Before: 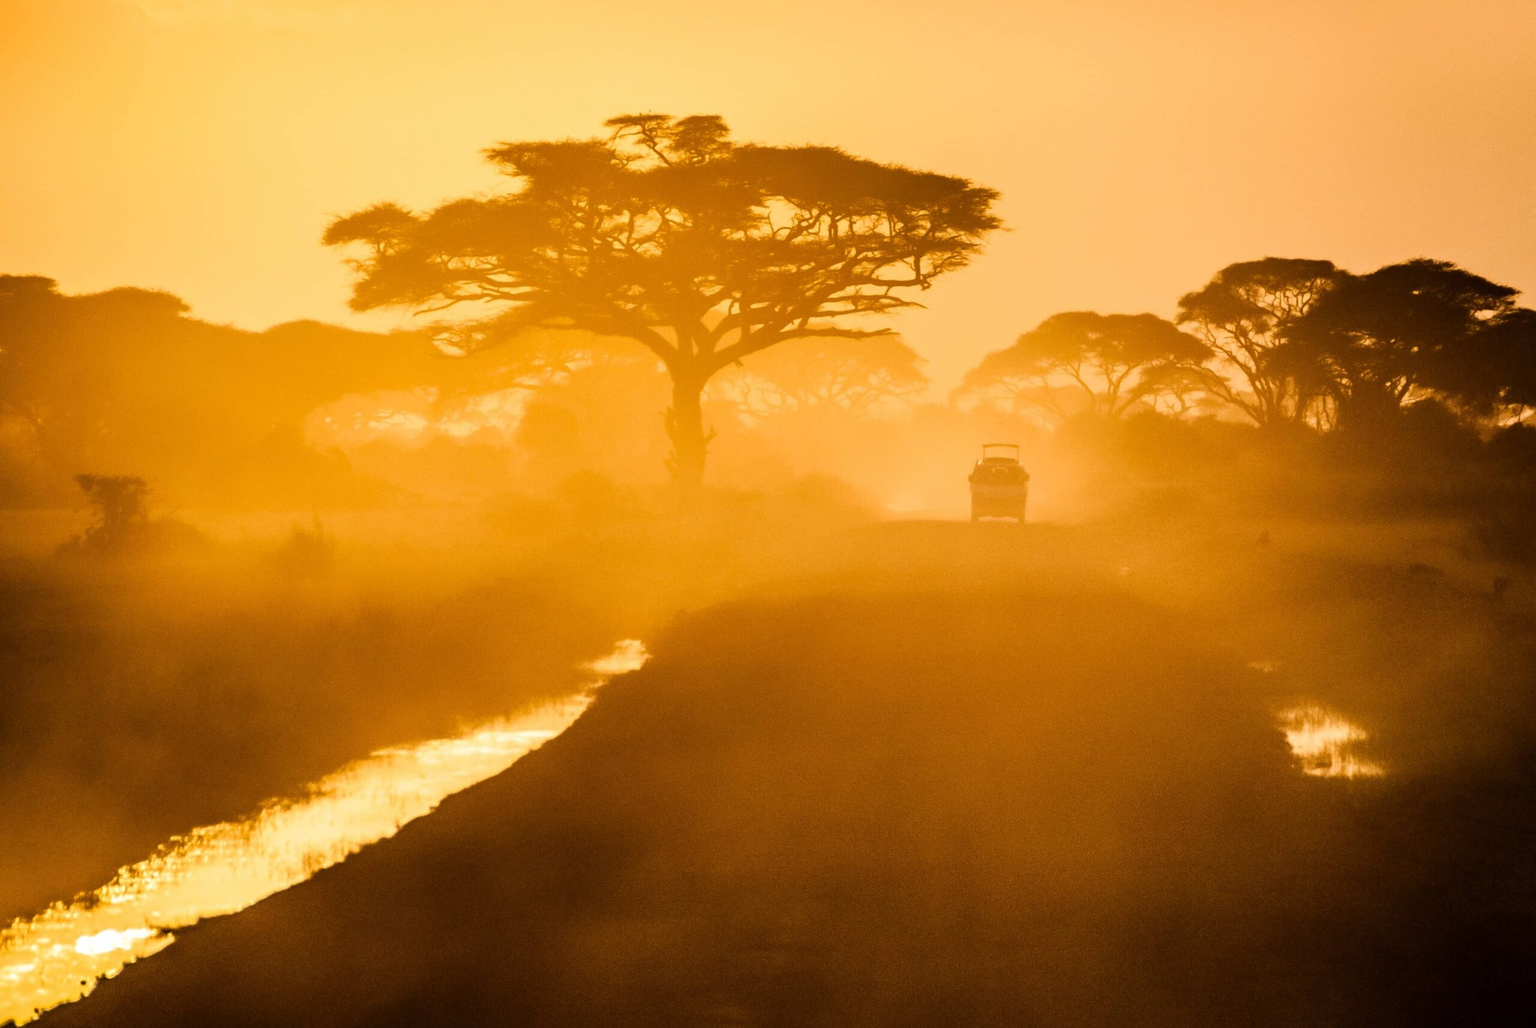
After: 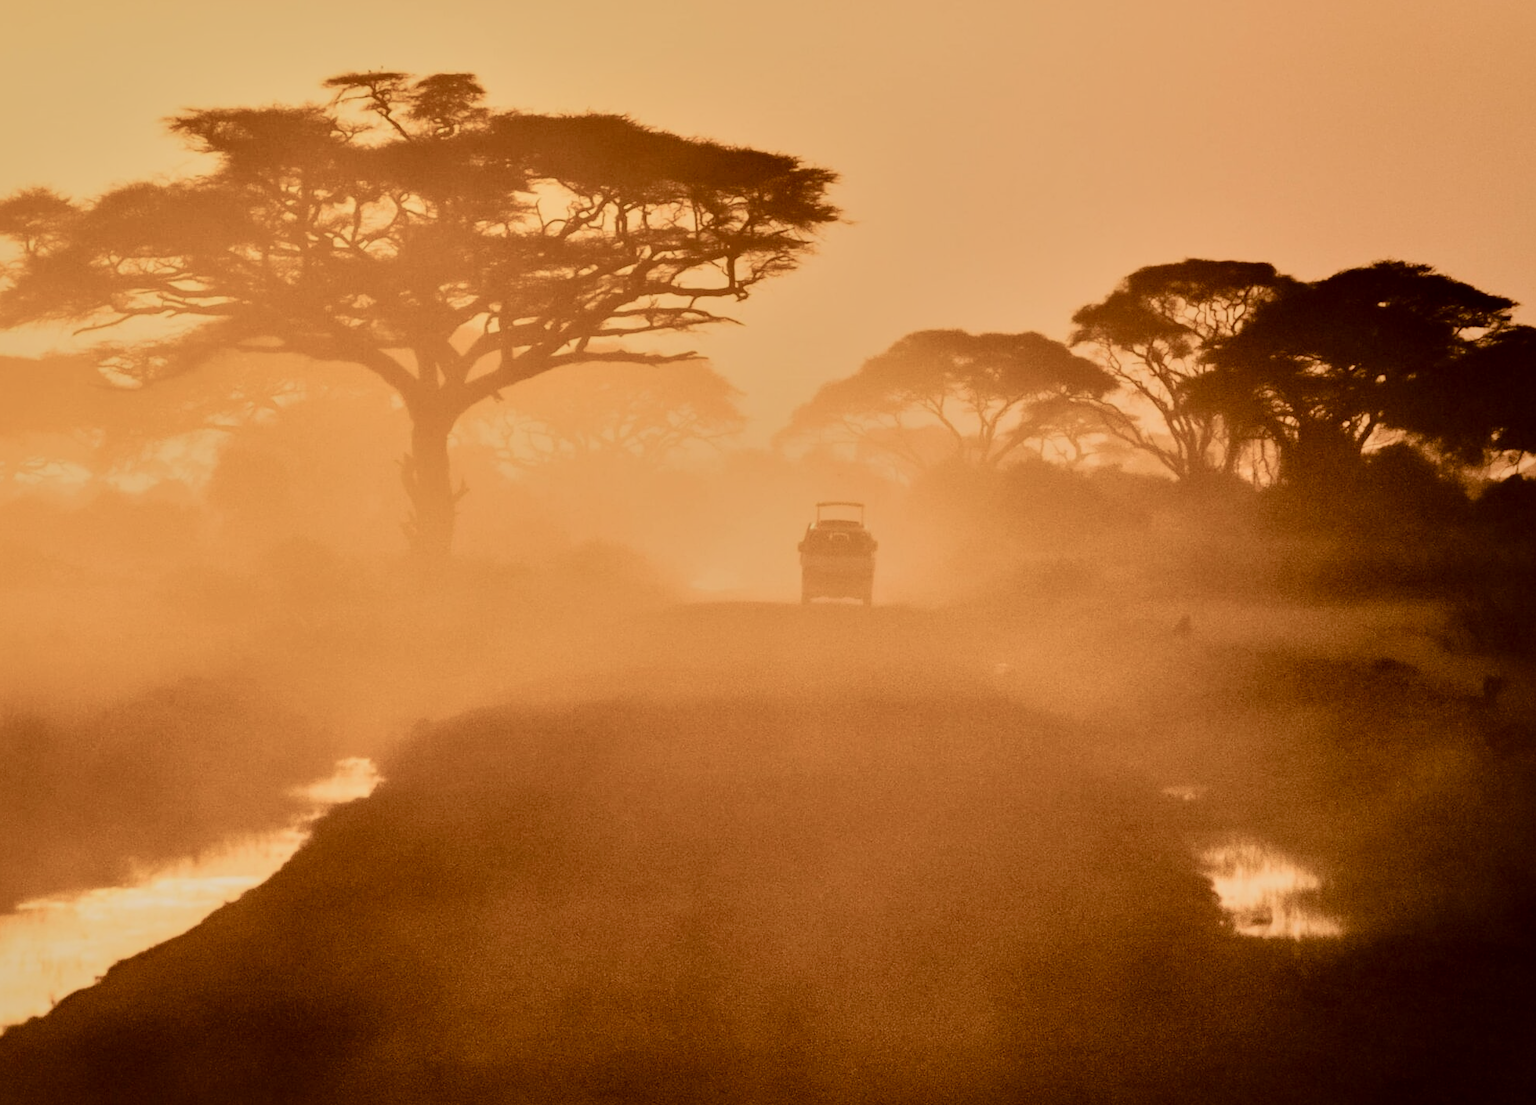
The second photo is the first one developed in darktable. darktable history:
local contrast: mode bilateral grid, contrast 25, coarseness 60, detail 152%, midtone range 0.2
color correction: highlights a* 6.14, highlights b* 7.87, shadows a* 6.33, shadows b* 7.38, saturation 0.921
crop: left 23.303%, top 5.832%, bottom 11.754%
exposure: black level correction 0, exposure 1.367 EV, compensate highlight preservation false
color balance rgb: global offset › luminance -0.316%, global offset › chroma 0.112%, global offset › hue 164.43°, perceptual saturation grading › global saturation 20%, perceptual saturation grading › highlights -25.103%, perceptual saturation grading › shadows 25.715%, perceptual brilliance grading › global brilliance -47.95%, global vibrance 20%
base curve: curves: ch0 [(0, 0) (0.036, 0.025) (0.121, 0.166) (0.206, 0.329) (0.605, 0.79) (1, 1)]
